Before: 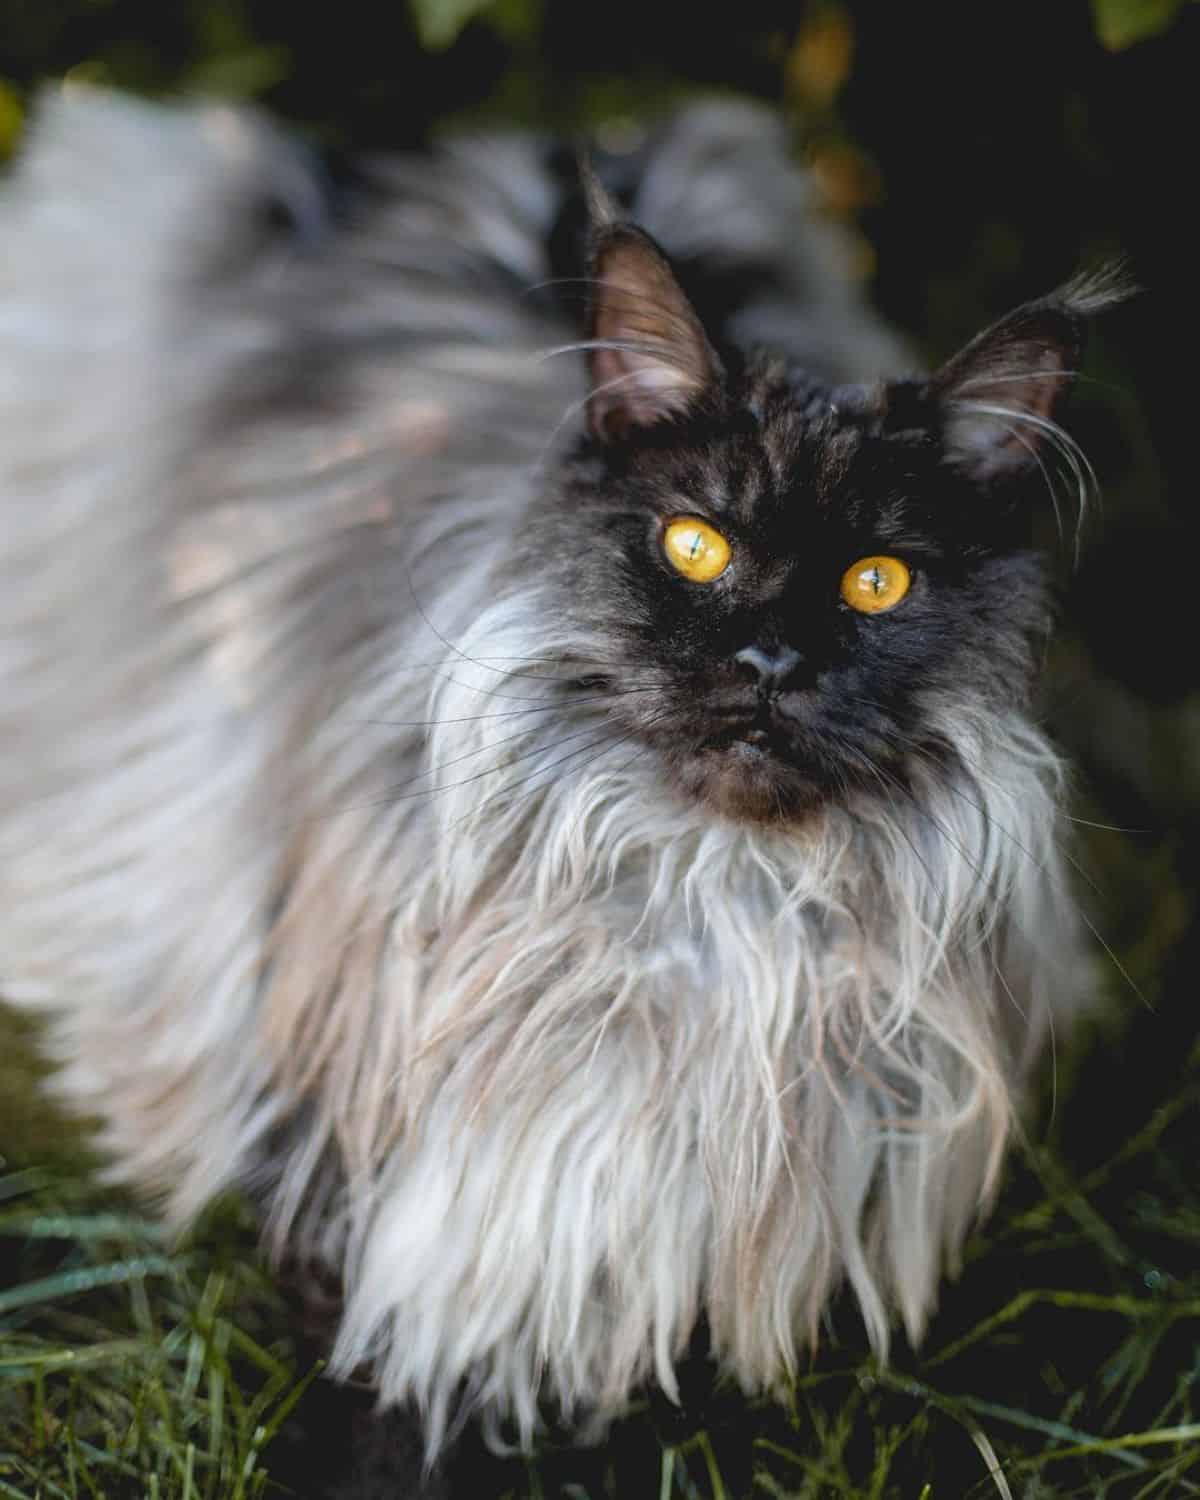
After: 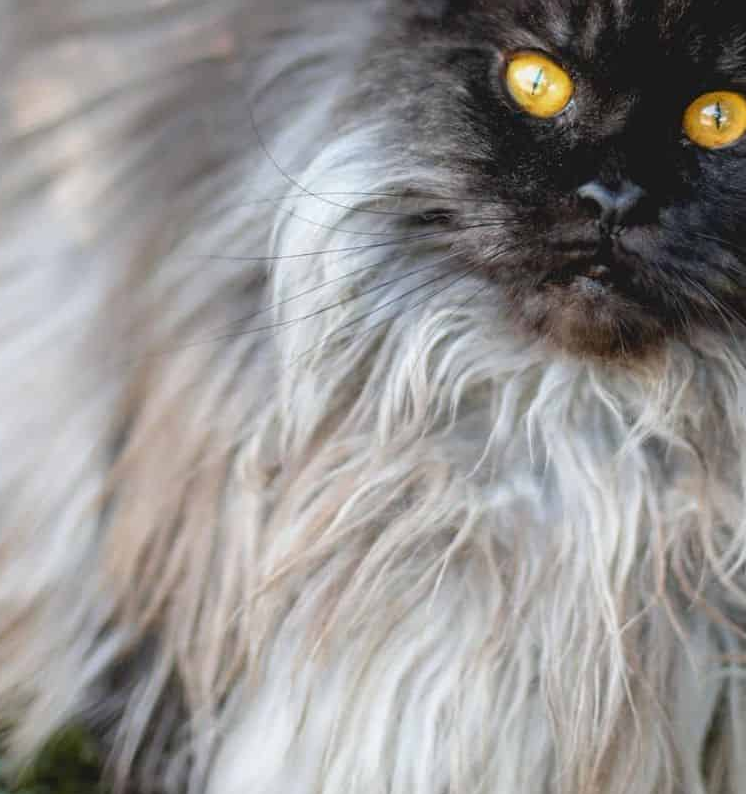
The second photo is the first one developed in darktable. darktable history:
crop: left 13.188%, top 31.032%, right 24.611%, bottom 15.98%
